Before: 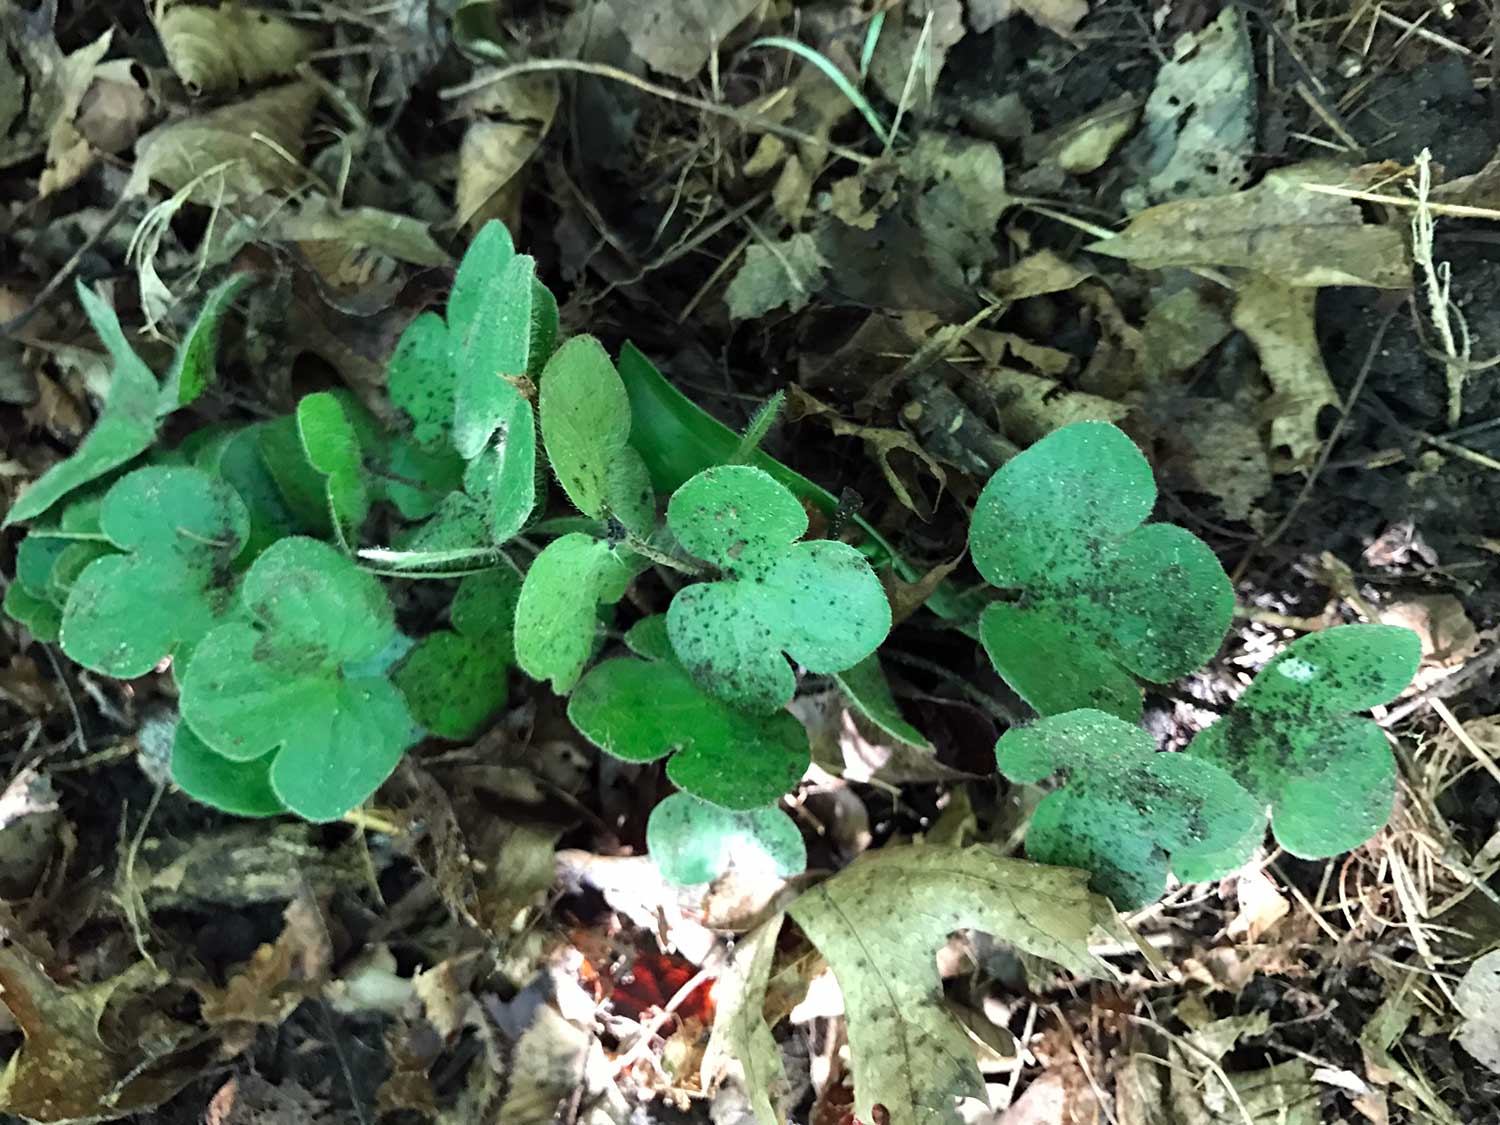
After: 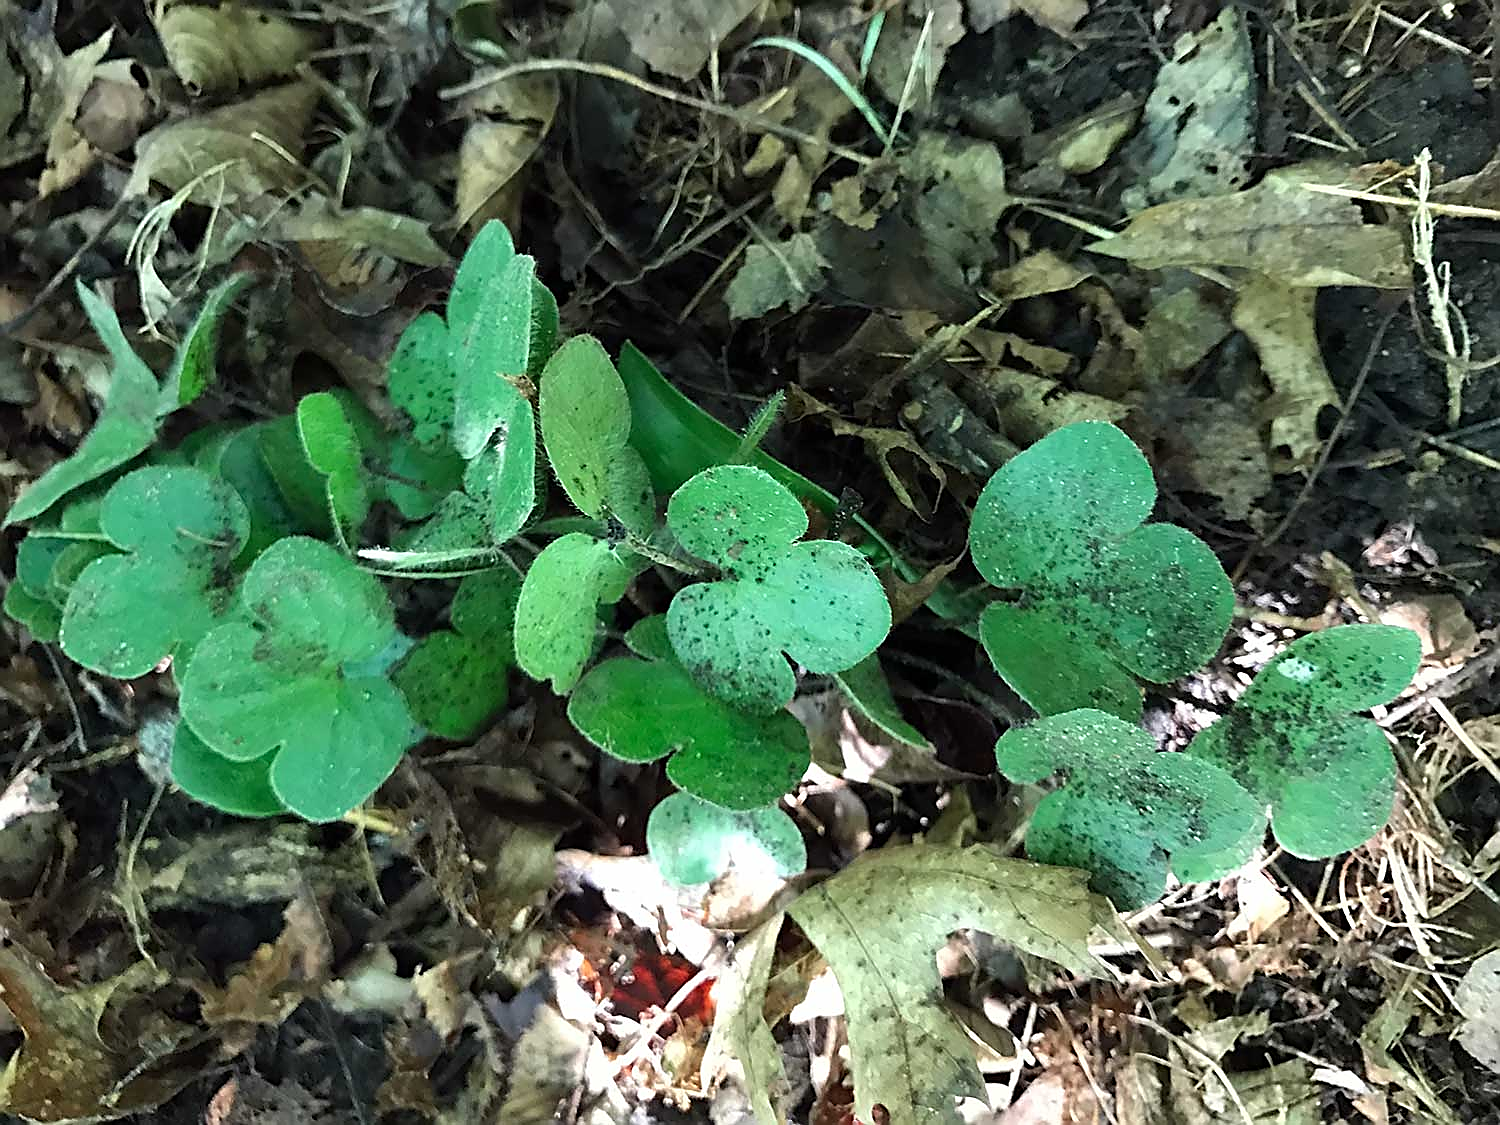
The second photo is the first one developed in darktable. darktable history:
sharpen: radius 1.366, amount 1.245, threshold 0.662
